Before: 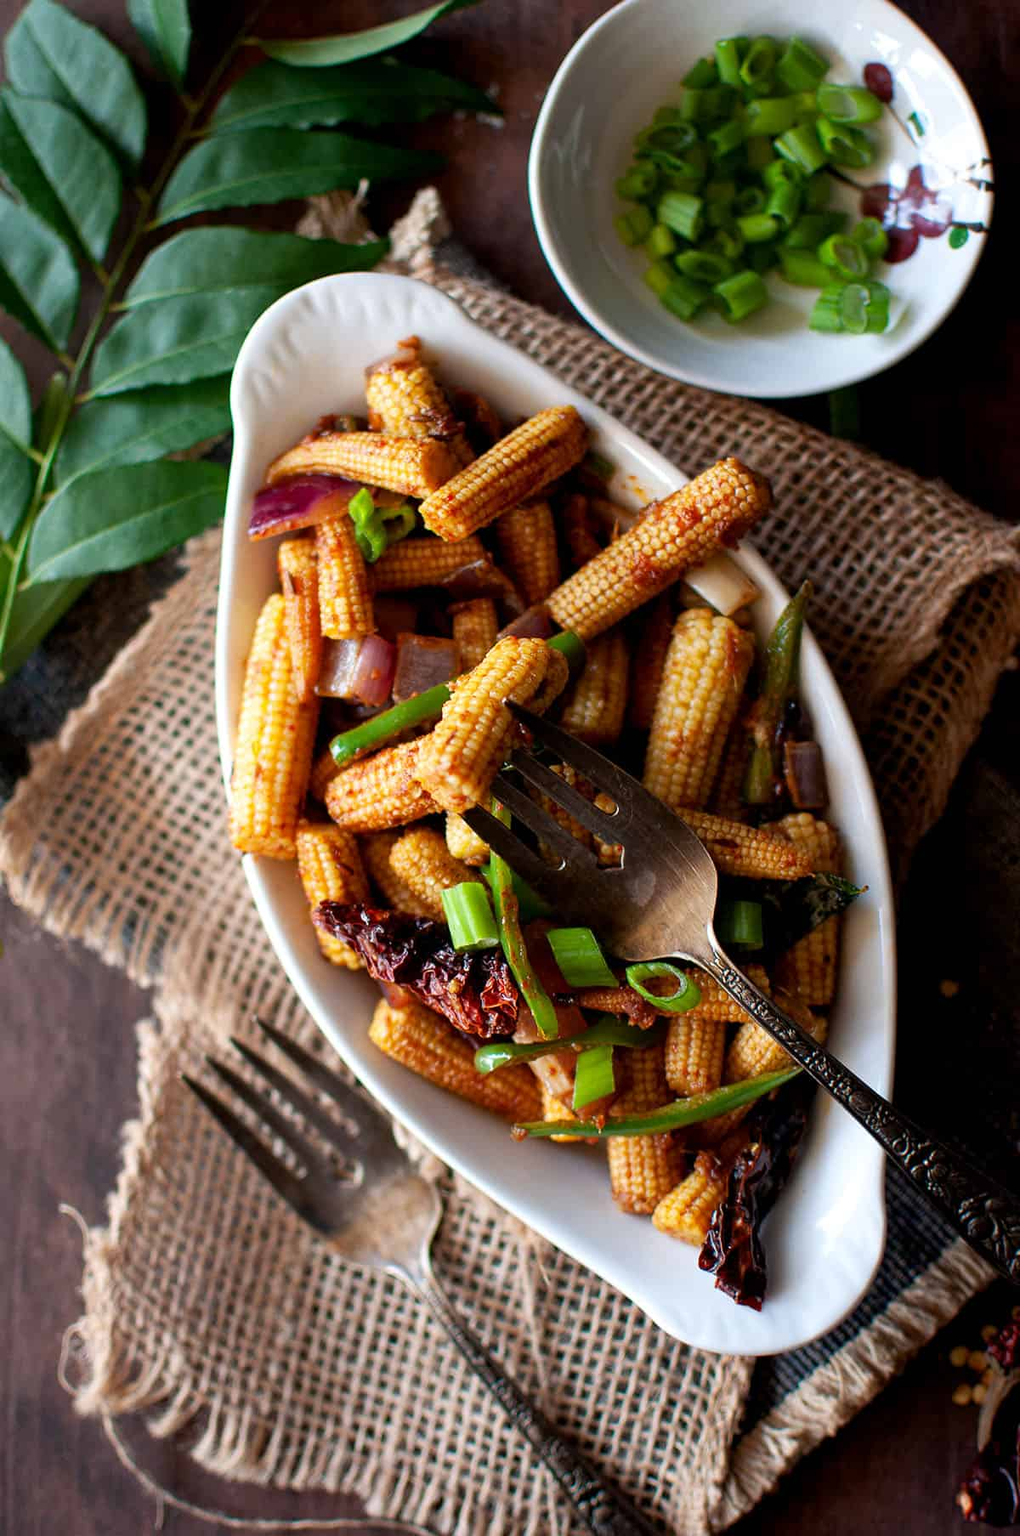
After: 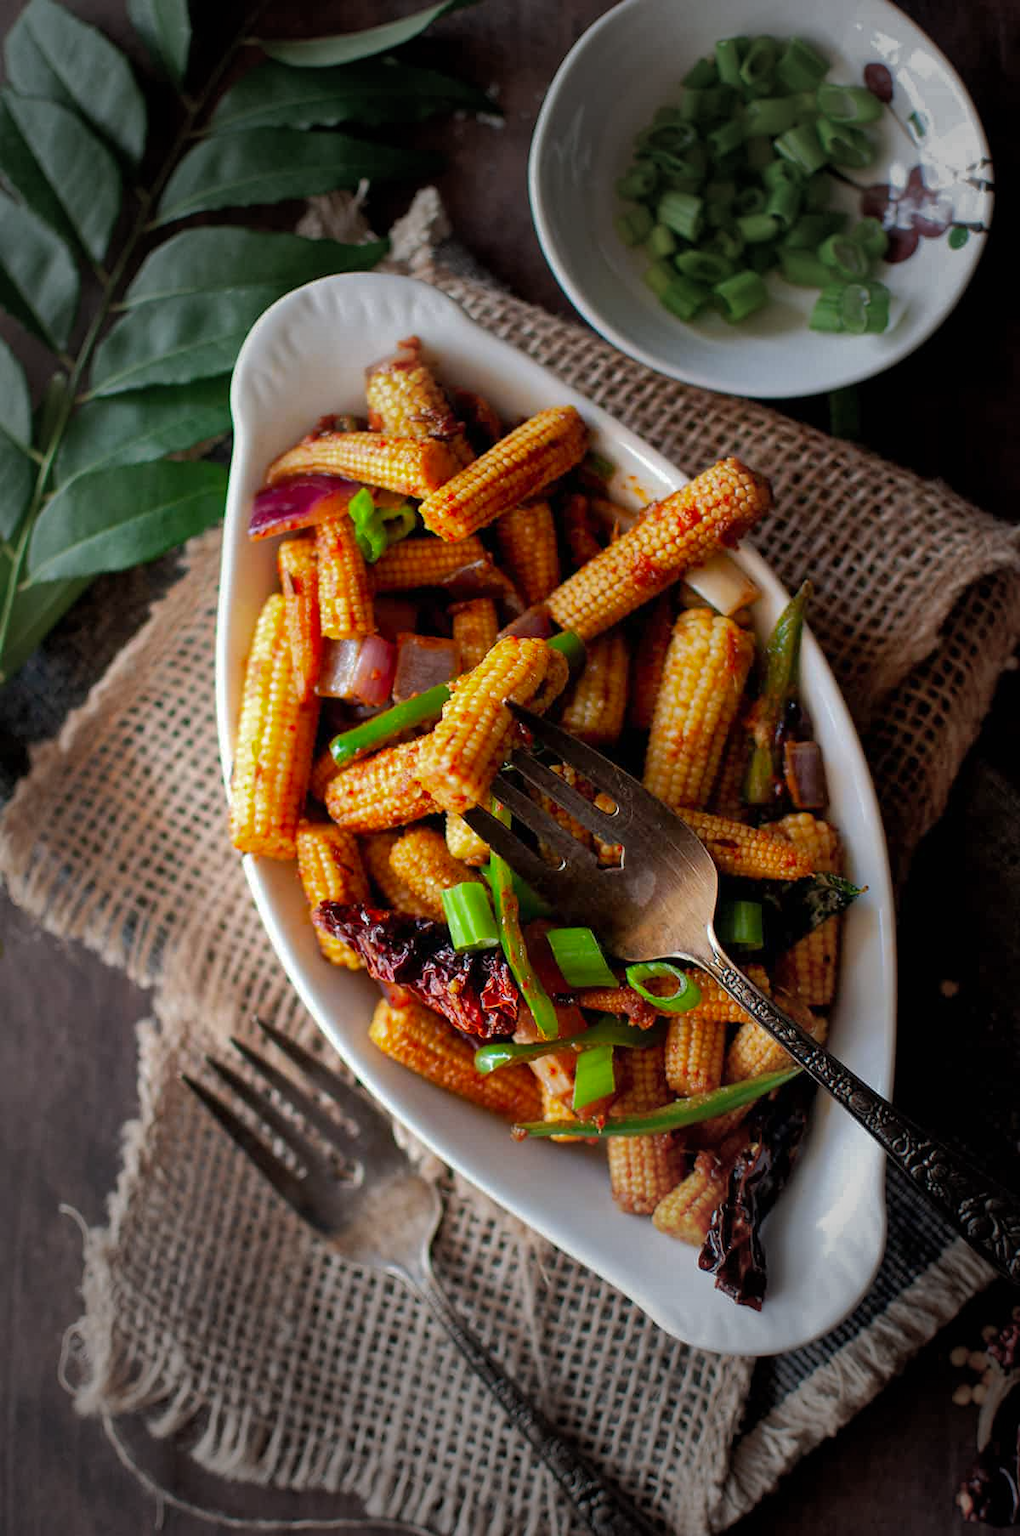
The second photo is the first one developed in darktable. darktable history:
shadows and highlights: shadows 40, highlights -60
vibrance: vibrance 78%
vignetting: fall-off start 40%, fall-off radius 40%
